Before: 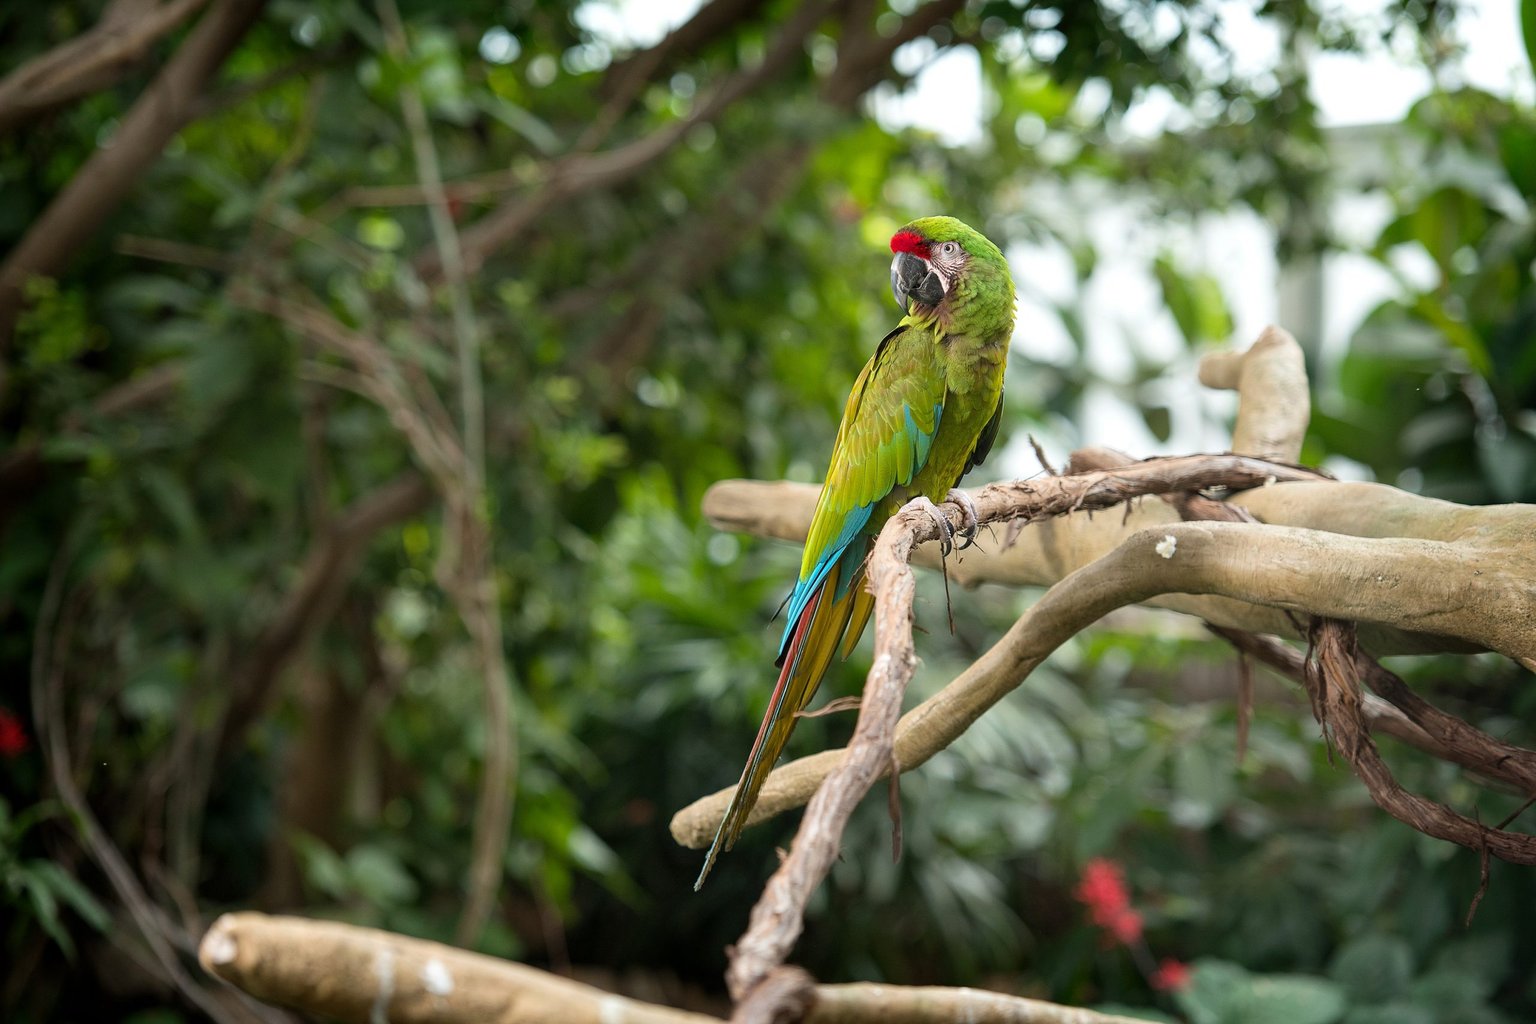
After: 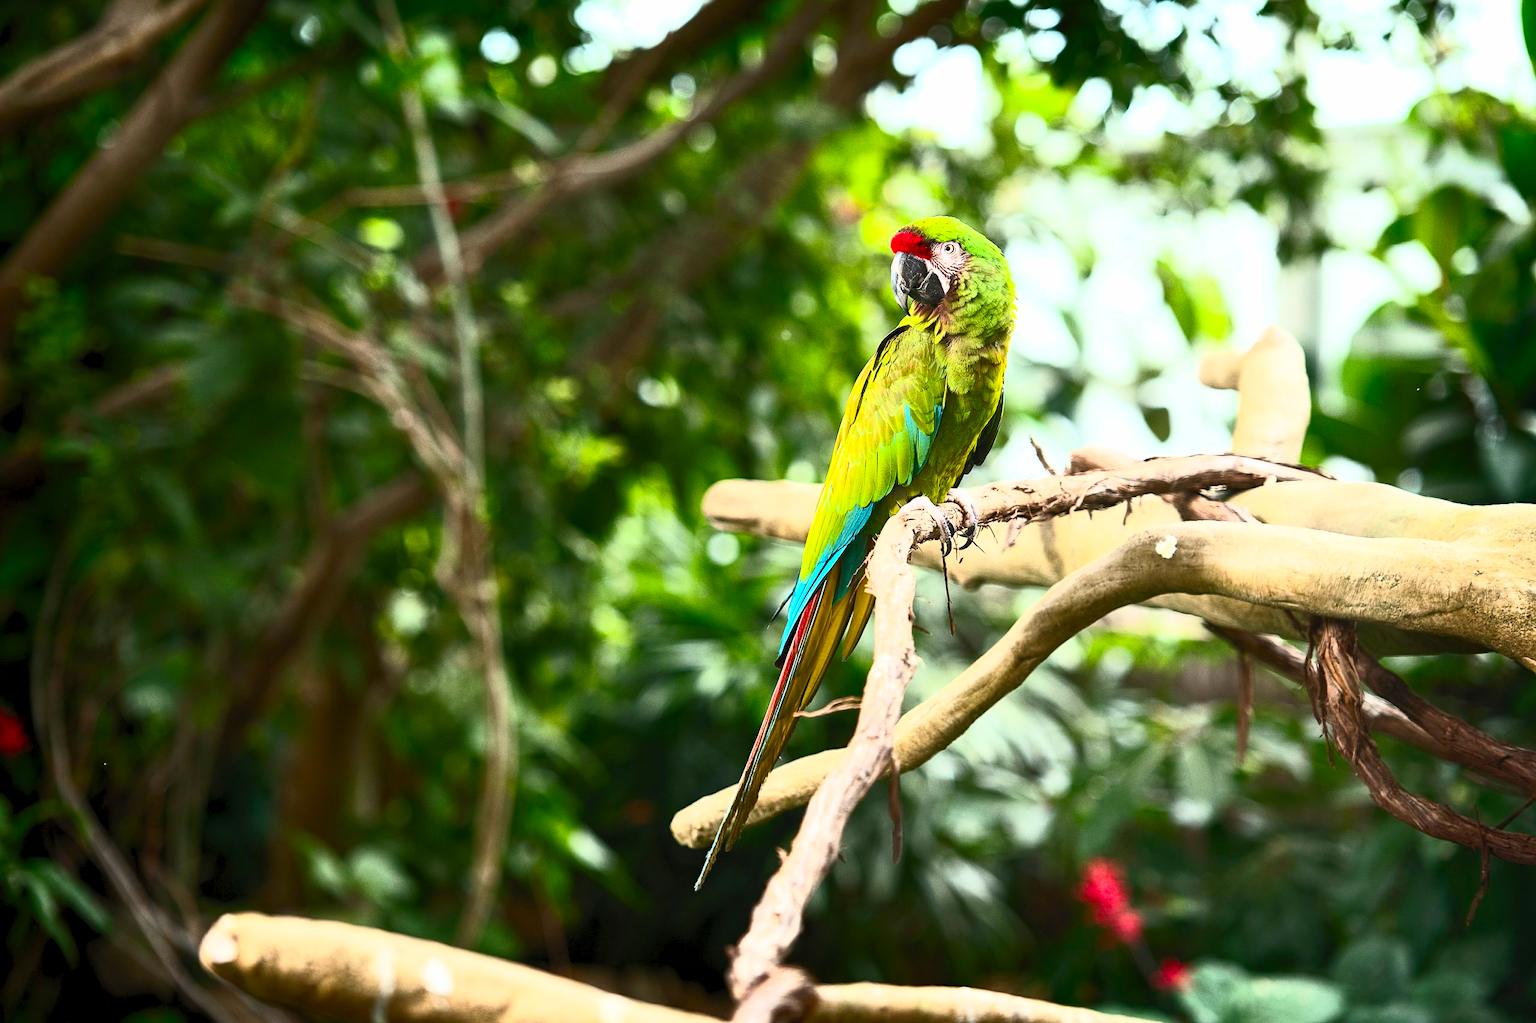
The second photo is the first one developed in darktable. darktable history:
contrast brightness saturation: contrast 0.83, brightness 0.59, saturation 0.59
exposure: black level correction 0.001, exposure -0.2 EV, compensate highlight preservation false
